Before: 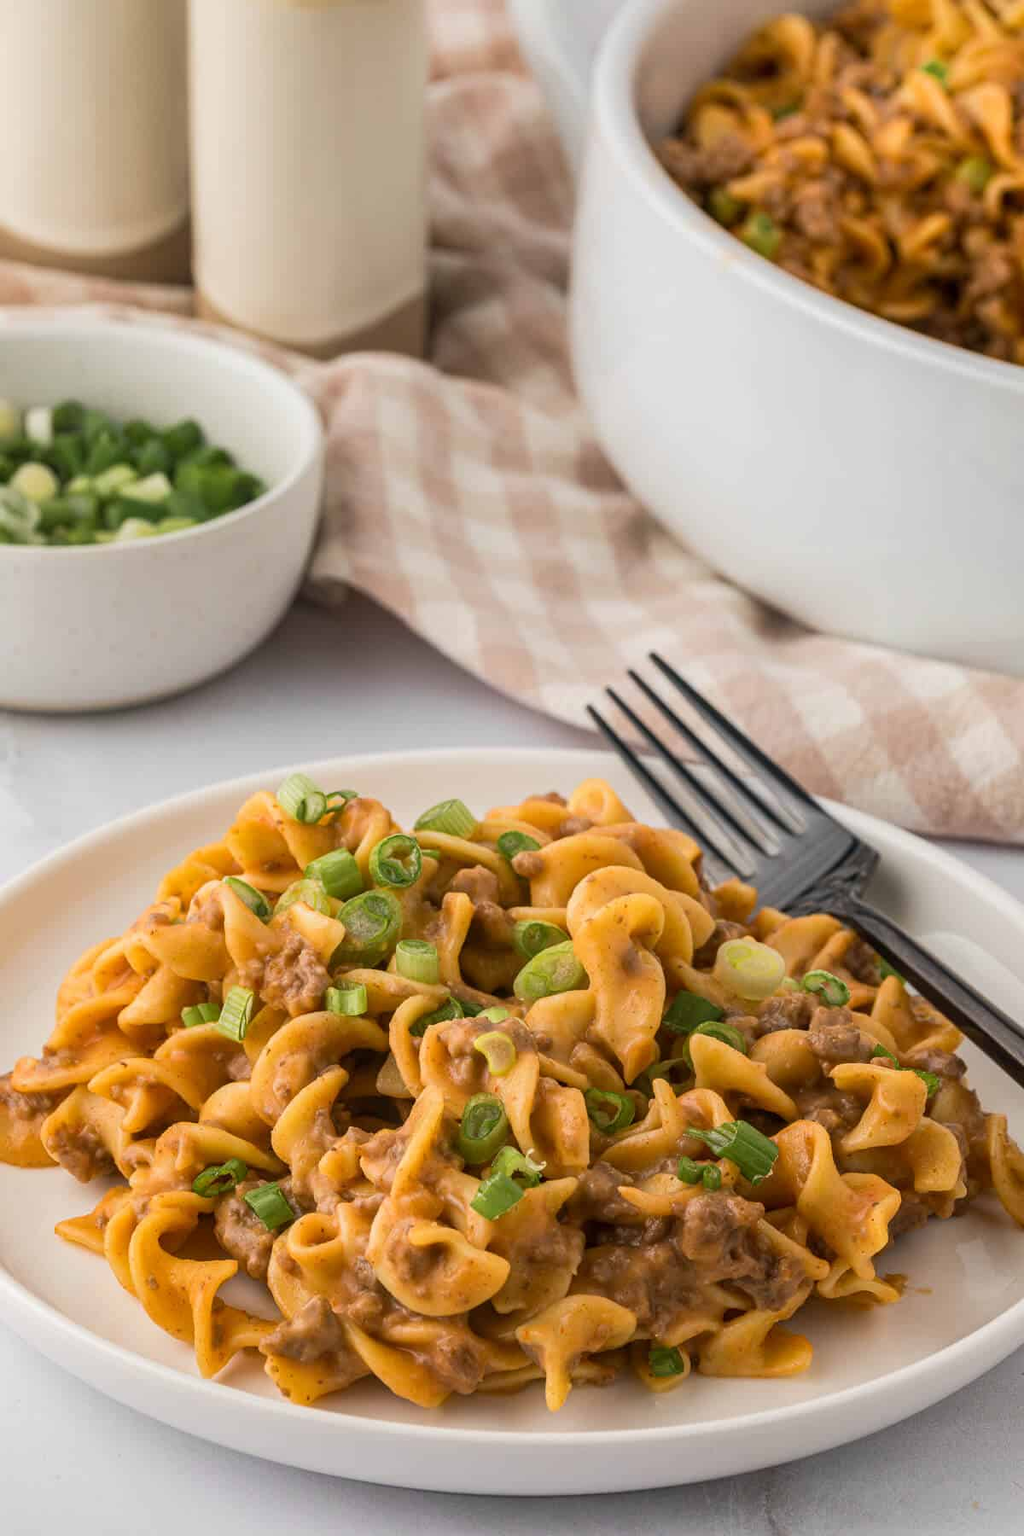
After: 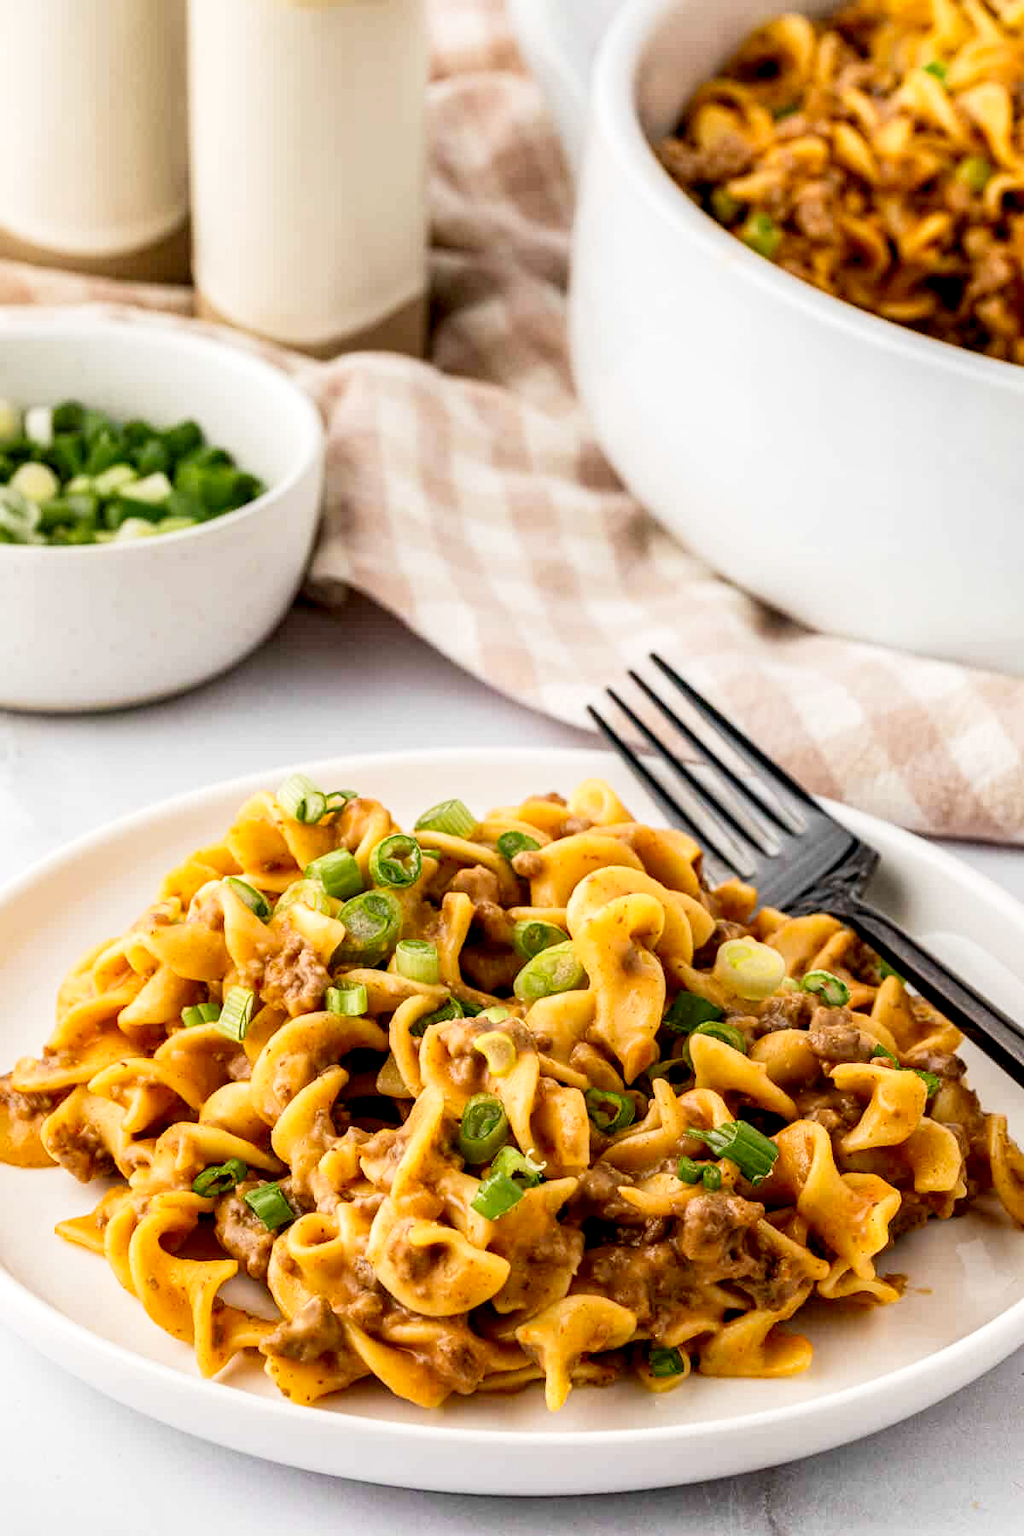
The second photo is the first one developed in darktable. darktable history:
local contrast: highlights 25%, shadows 75%, midtone range 0.75
tone curve: curves: ch0 [(0, 0) (0.004, 0.001) (0.02, 0.008) (0.218, 0.218) (0.664, 0.774) (0.832, 0.914) (1, 1)], preserve colors none
exposure: black level correction 0.009, exposure 0.119 EV, compensate highlight preservation false
tone equalizer: on, module defaults
